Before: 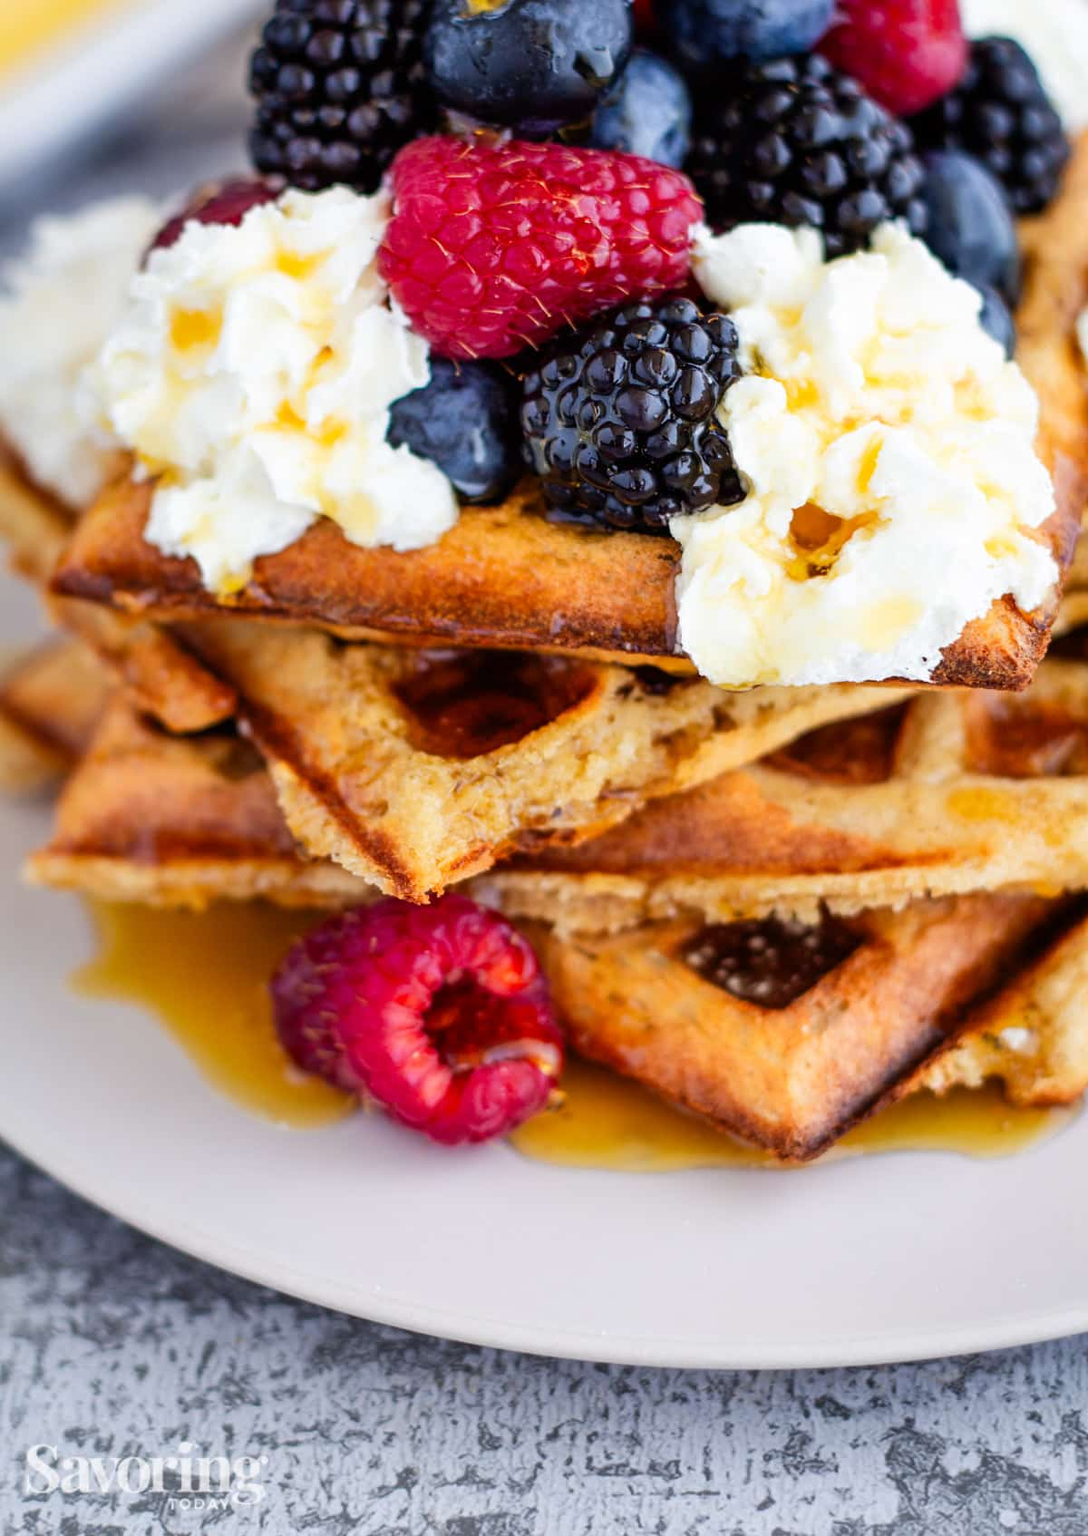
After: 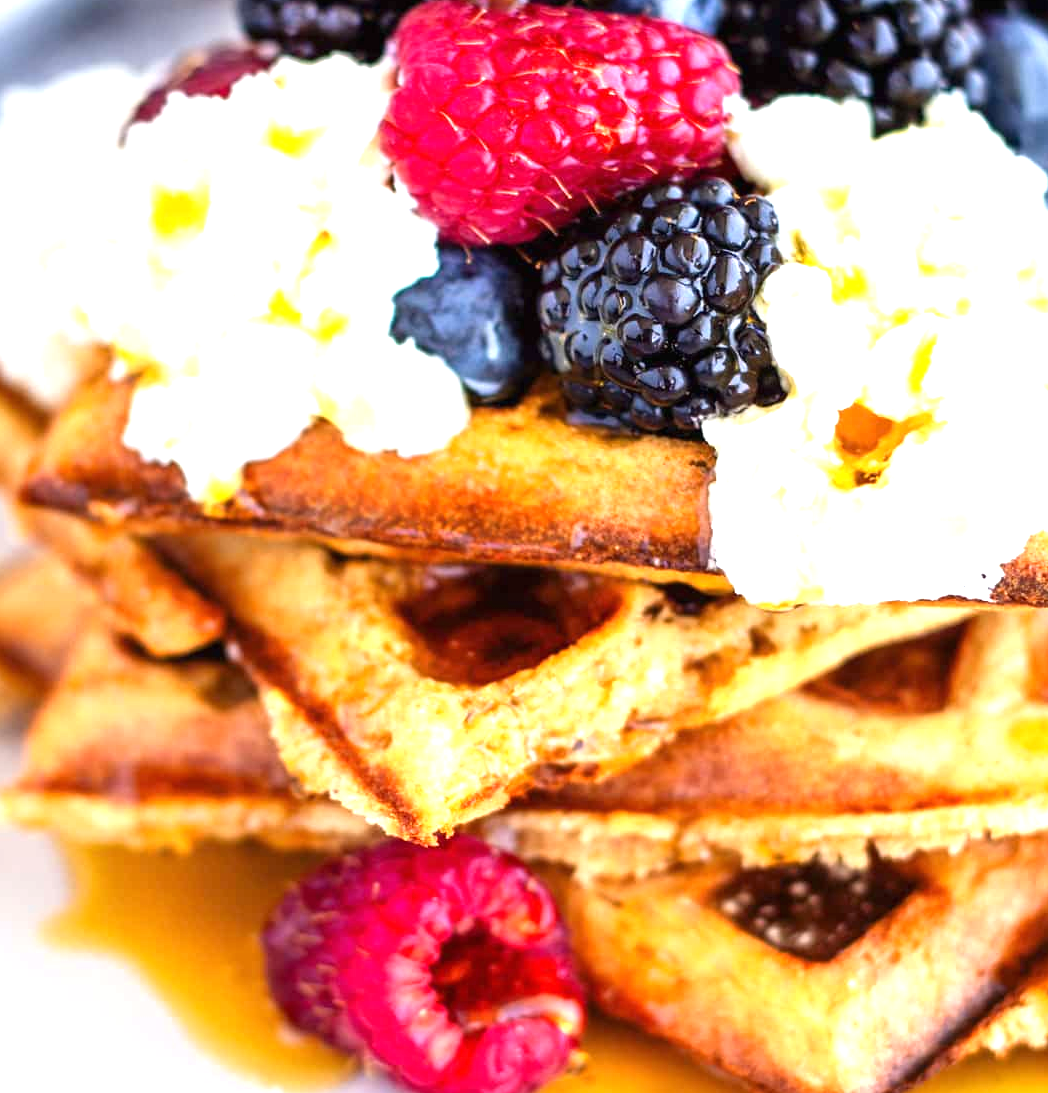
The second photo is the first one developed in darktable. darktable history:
crop: left 3.015%, top 8.969%, right 9.647%, bottom 26.457%
exposure: black level correction 0, exposure 1.1 EV, compensate highlight preservation false
